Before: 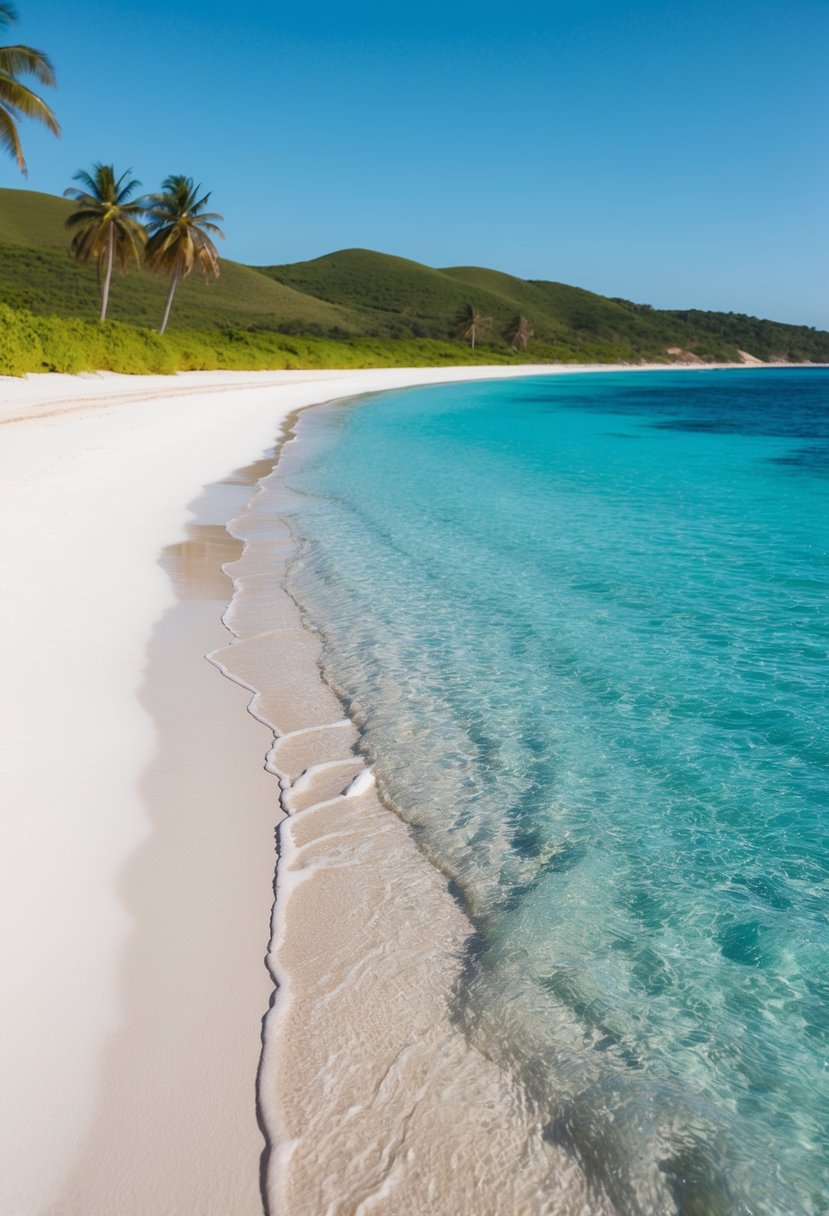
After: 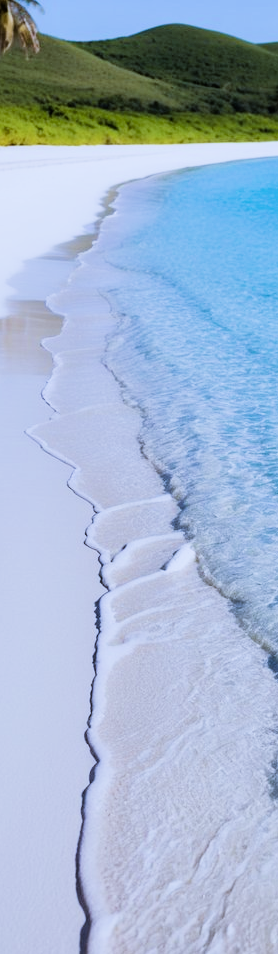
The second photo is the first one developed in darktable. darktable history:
exposure: exposure 0.376 EV, compensate highlight preservation false
filmic rgb: black relative exposure -5 EV, hardness 2.88, contrast 1.4, highlights saturation mix -30%
white balance: red 0.871, blue 1.249
crop and rotate: left 21.77%, top 18.528%, right 44.676%, bottom 2.997%
color balance rgb: perceptual saturation grading › global saturation 3.7%, global vibrance 5.56%, contrast 3.24%
velvia: on, module defaults
shadows and highlights: shadows 37.27, highlights -28.18, soften with gaussian
